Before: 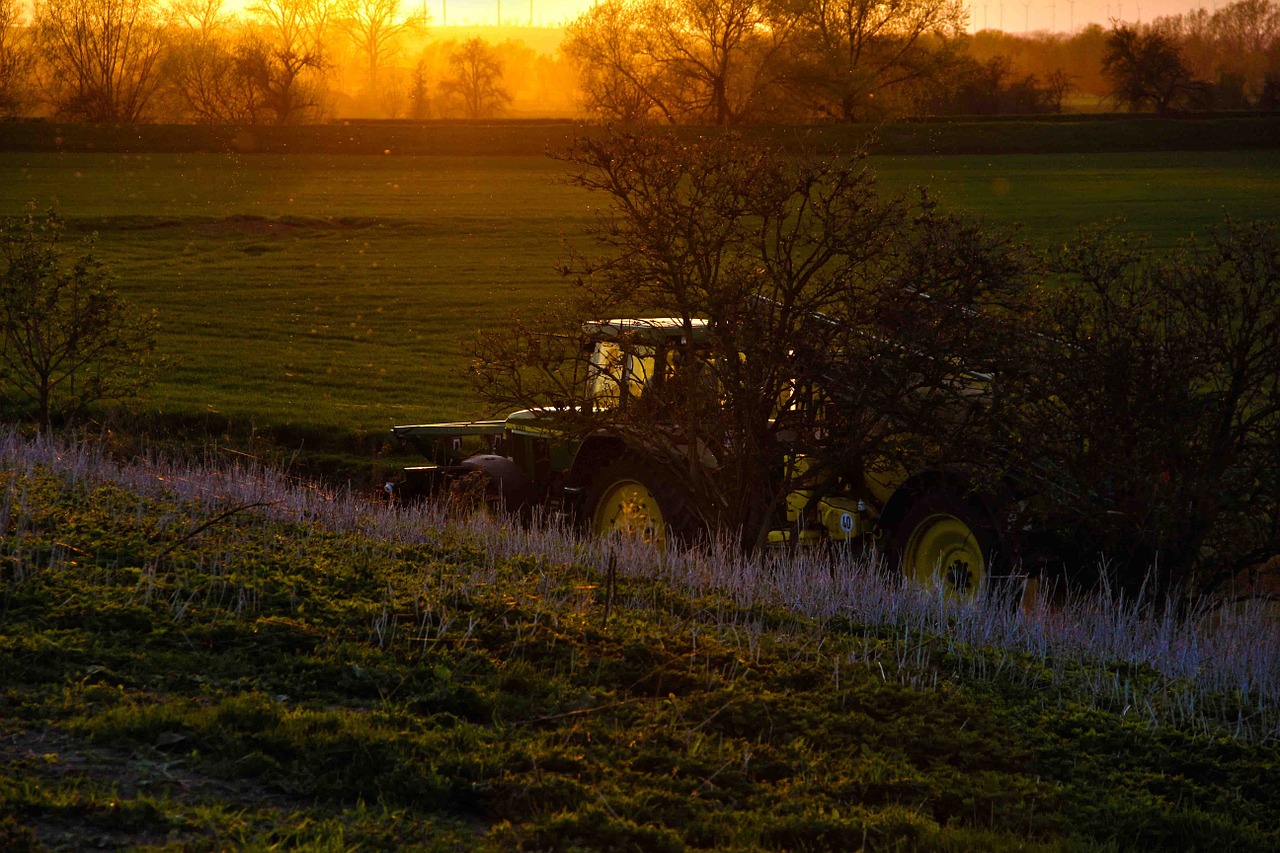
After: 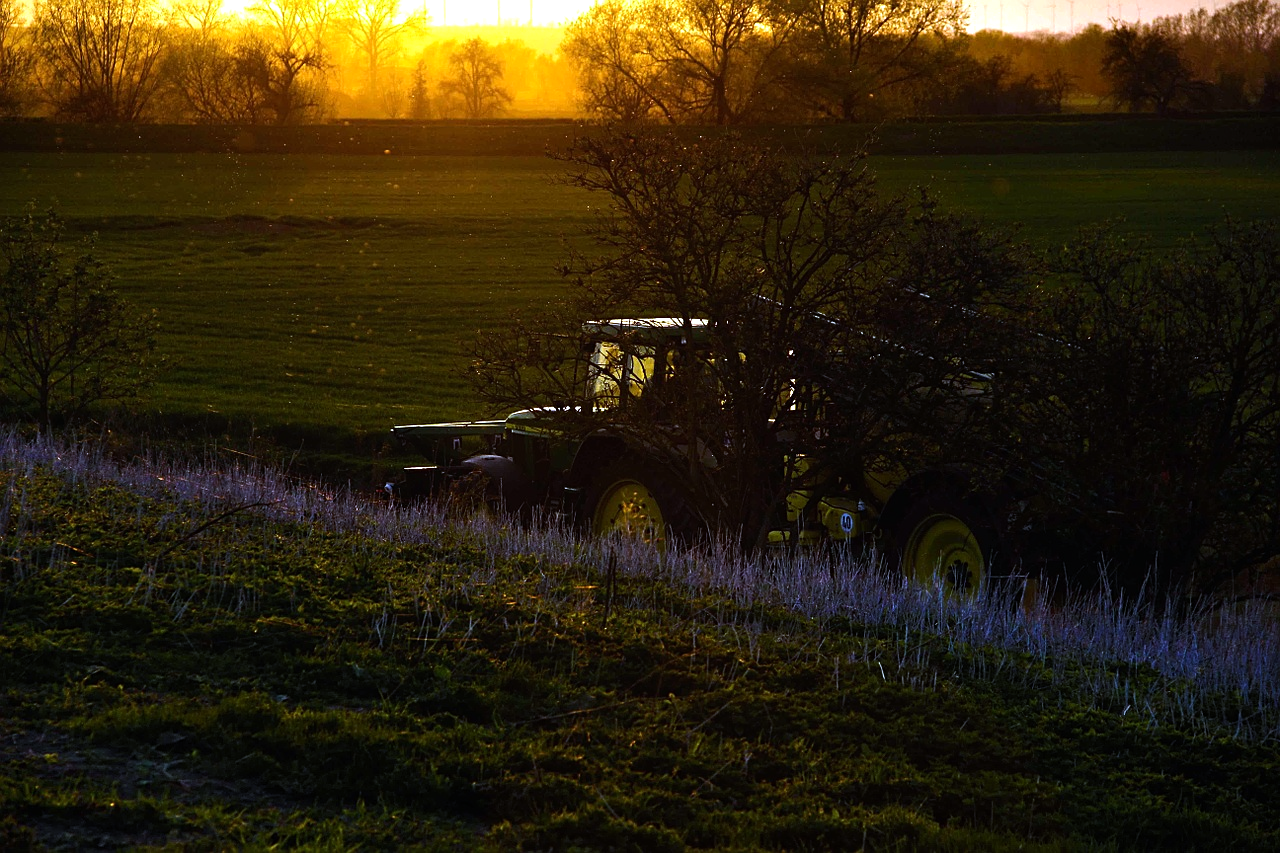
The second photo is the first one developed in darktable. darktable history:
sharpen: amount 0.2
tone equalizer: -8 EV -0.75 EV, -7 EV -0.7 EV, -6 EV -0.6 EV, -5 EV -0.4 EV, -3 EV 0.4 EV, -2 EV 0.6 EV, -1 EV 0.7 EV, +0 EV 0.75 EV, edges refinement/feathering 500, mask exposure compensation -1.57 EV, preserve details no
white balance: red 0.871, blue 1.249
local contrast: mode bilateral grid, contrast 100, coarseness 100, detail 91%, midtone range 0.2
